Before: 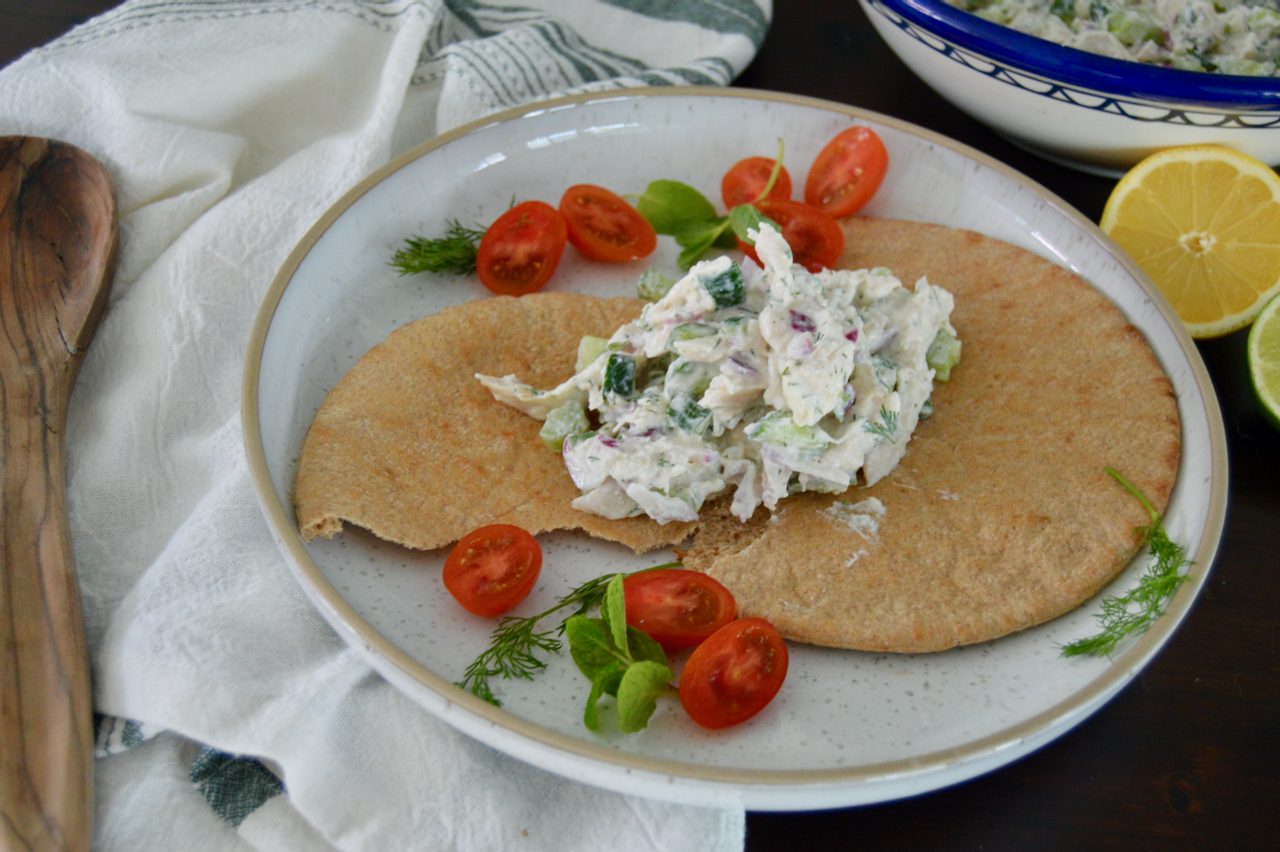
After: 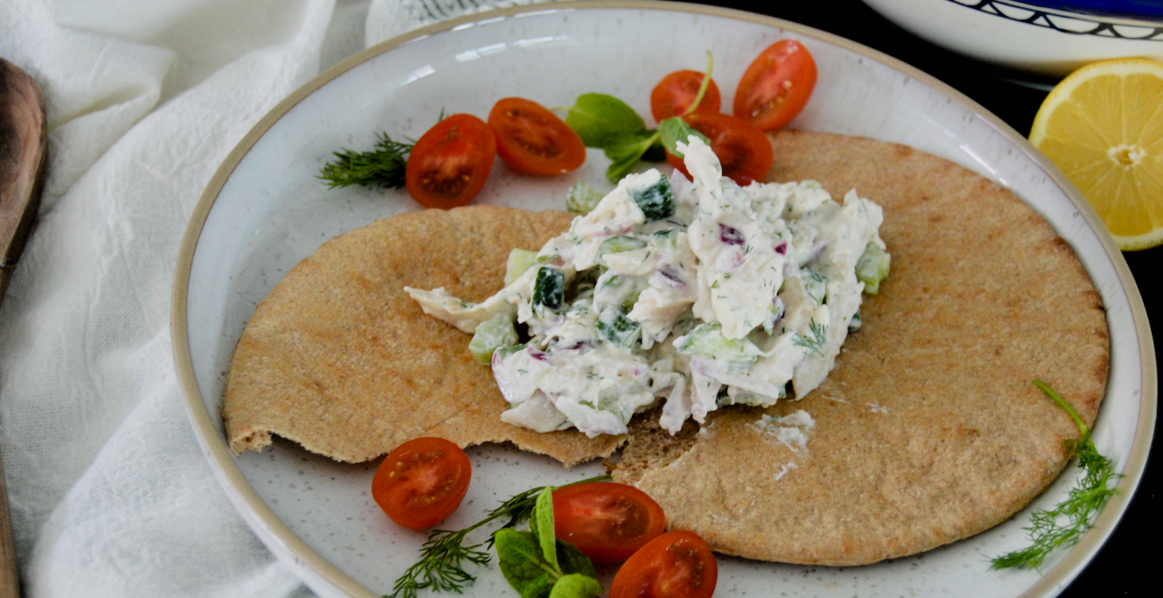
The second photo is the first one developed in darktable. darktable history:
shadows and highlights: shadows 30.86, highlights 0, soften with gaussian
crop: left 5.596%, top 10.314%, right 3.534%, bottom 19.395%
rotate and perspective: automatic cropping original format, crop left 0, crop top 0
filmic rgb: black relative exposure -5 EV, white relative exposure 3.5 EV, hardness 3.19, contrast 1.3, highlights saturation mix -50%
